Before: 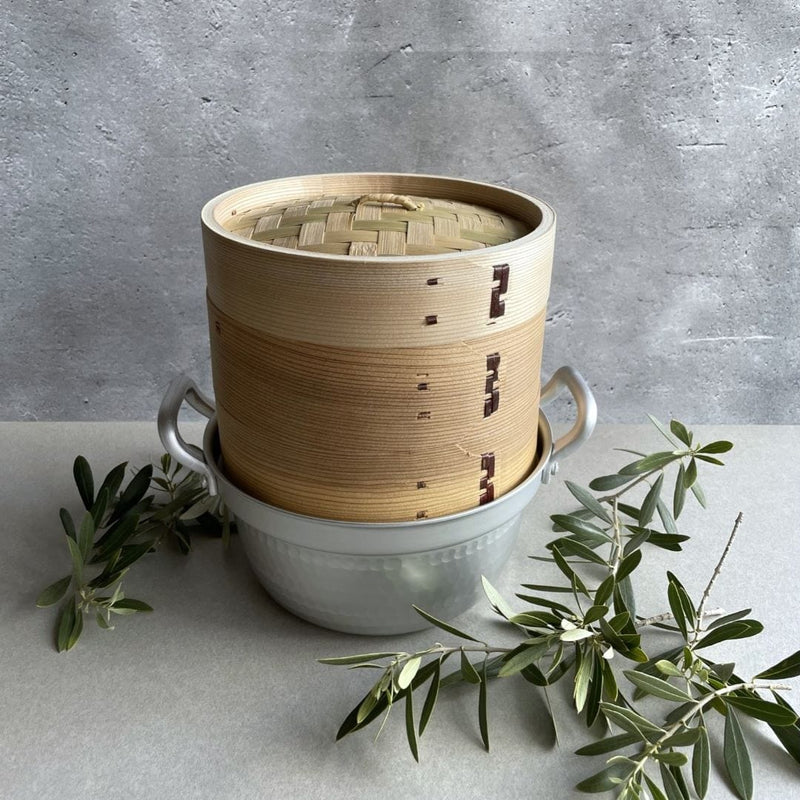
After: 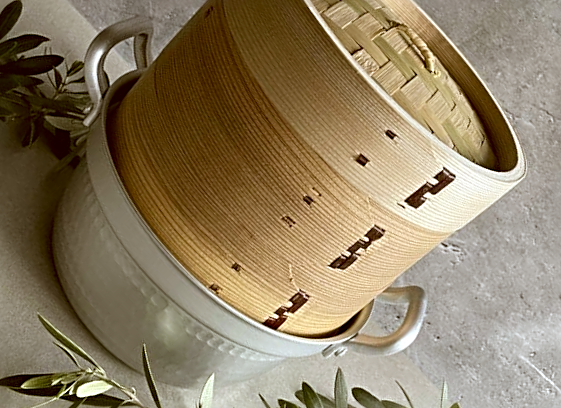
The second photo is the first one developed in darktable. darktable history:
color correction: highlights a* -0.568, highlights b* 0.155, shadows a* 5.01, shadows b* 20.22
sharpen: radius 2.542, amount 0.644
crop and rotate: angle -46.07°, top 16.026%, right 0.838%, bottom 11.712%
